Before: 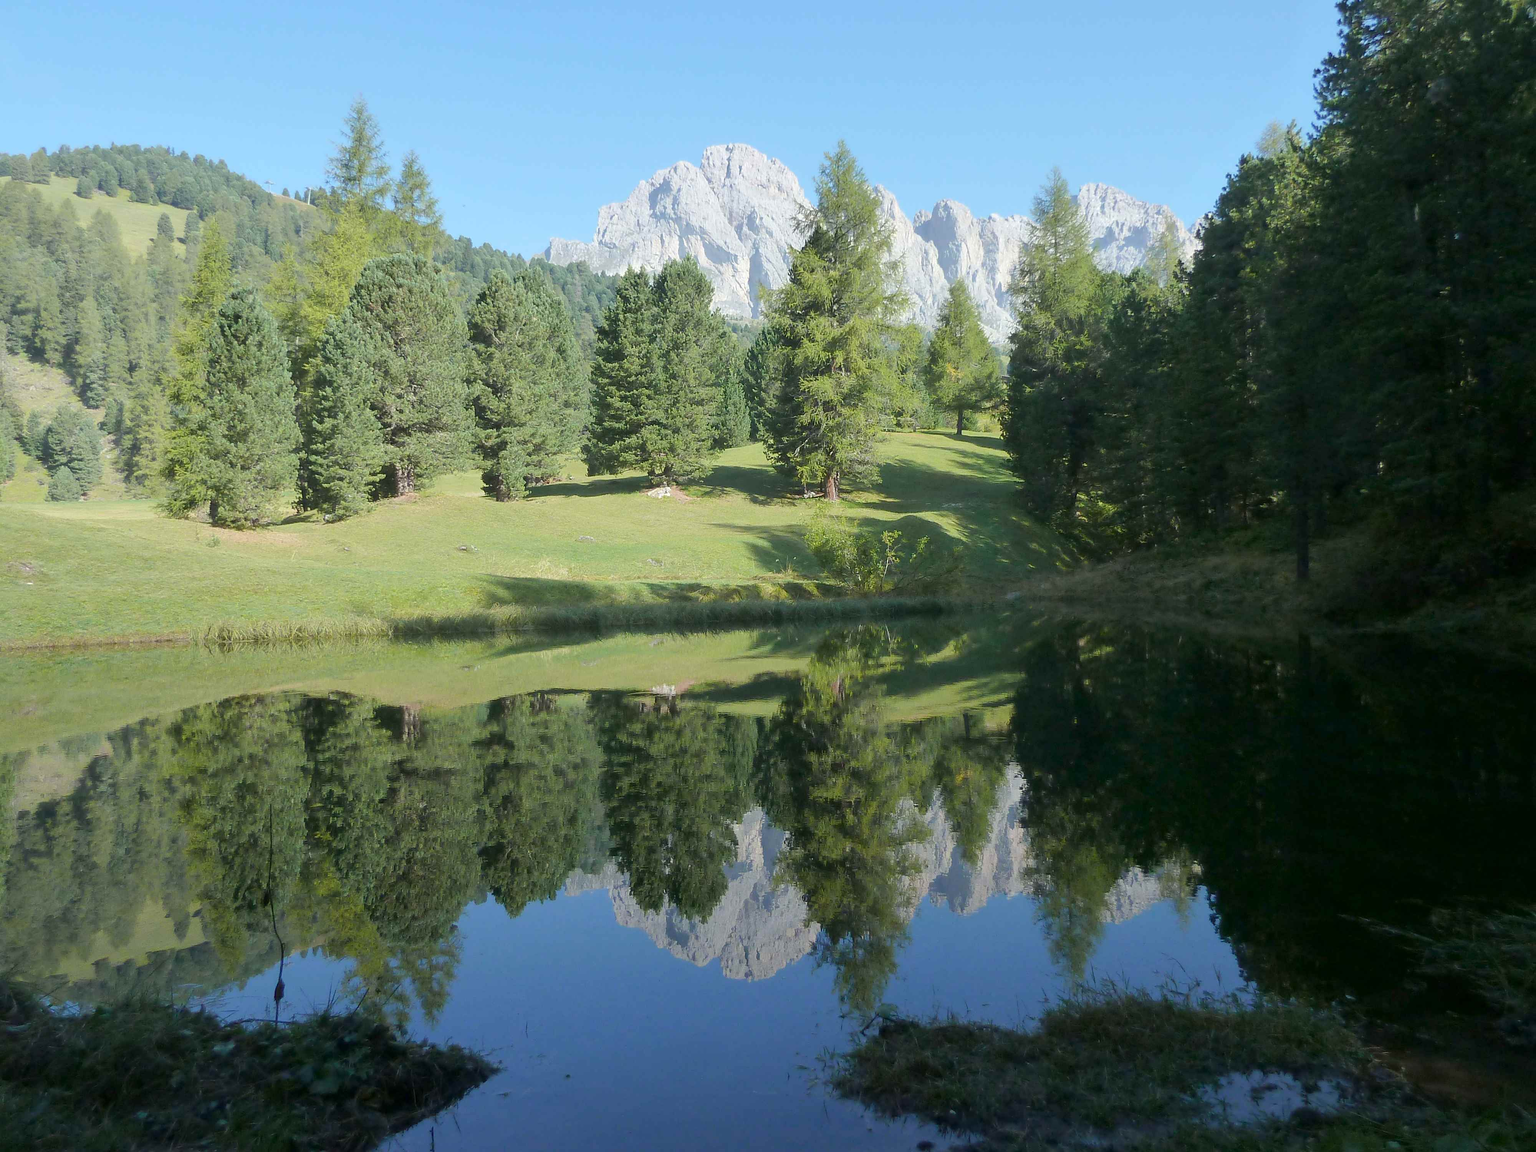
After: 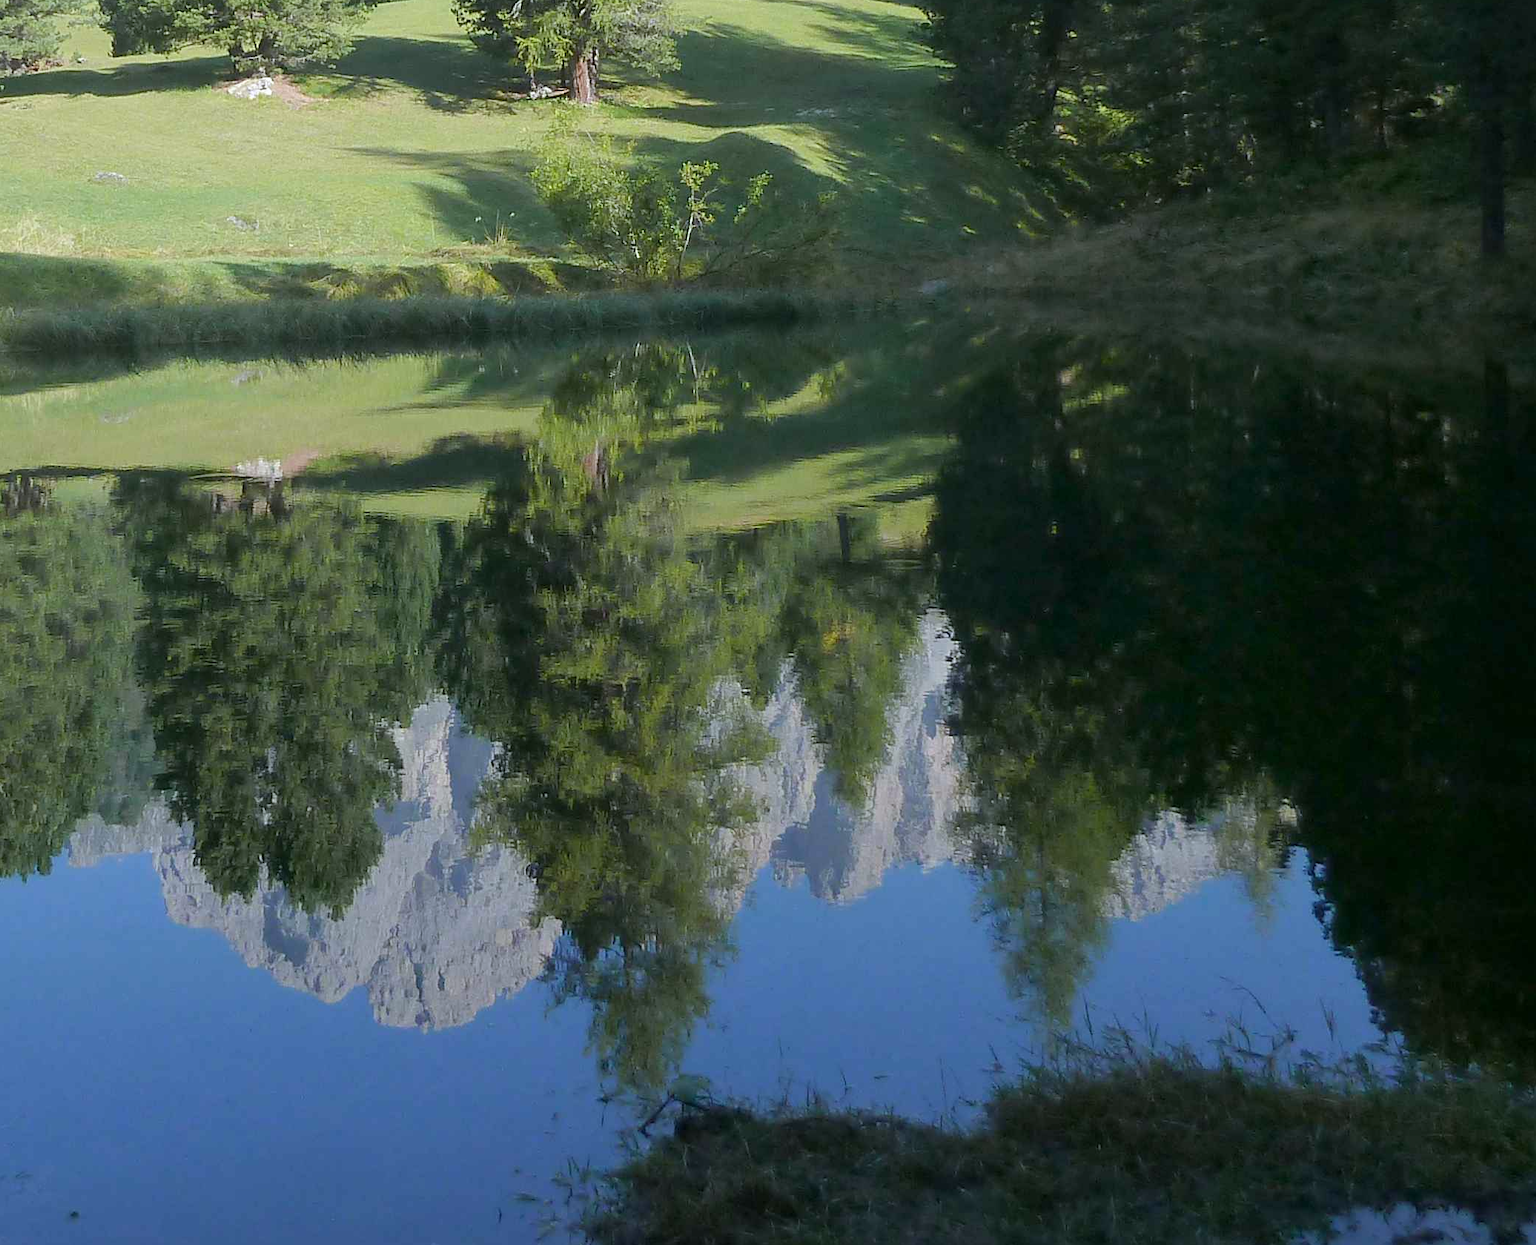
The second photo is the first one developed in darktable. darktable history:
crop: left 34.479%, top 38.822%, right 13.718%, bottom 5.172%
white balance: red 0.984, blue 1.059
